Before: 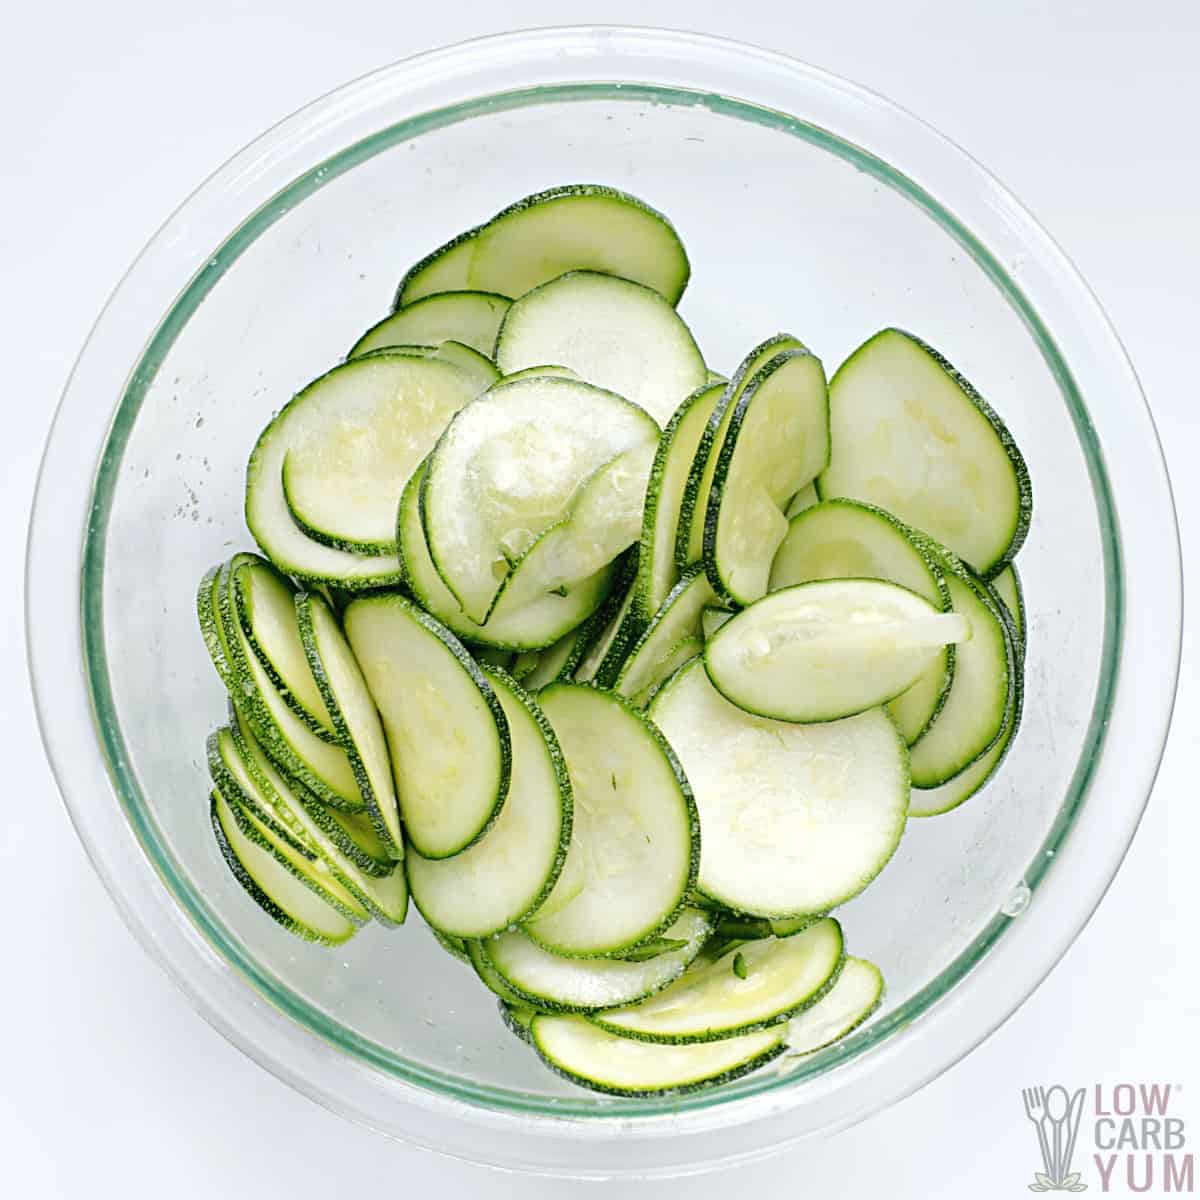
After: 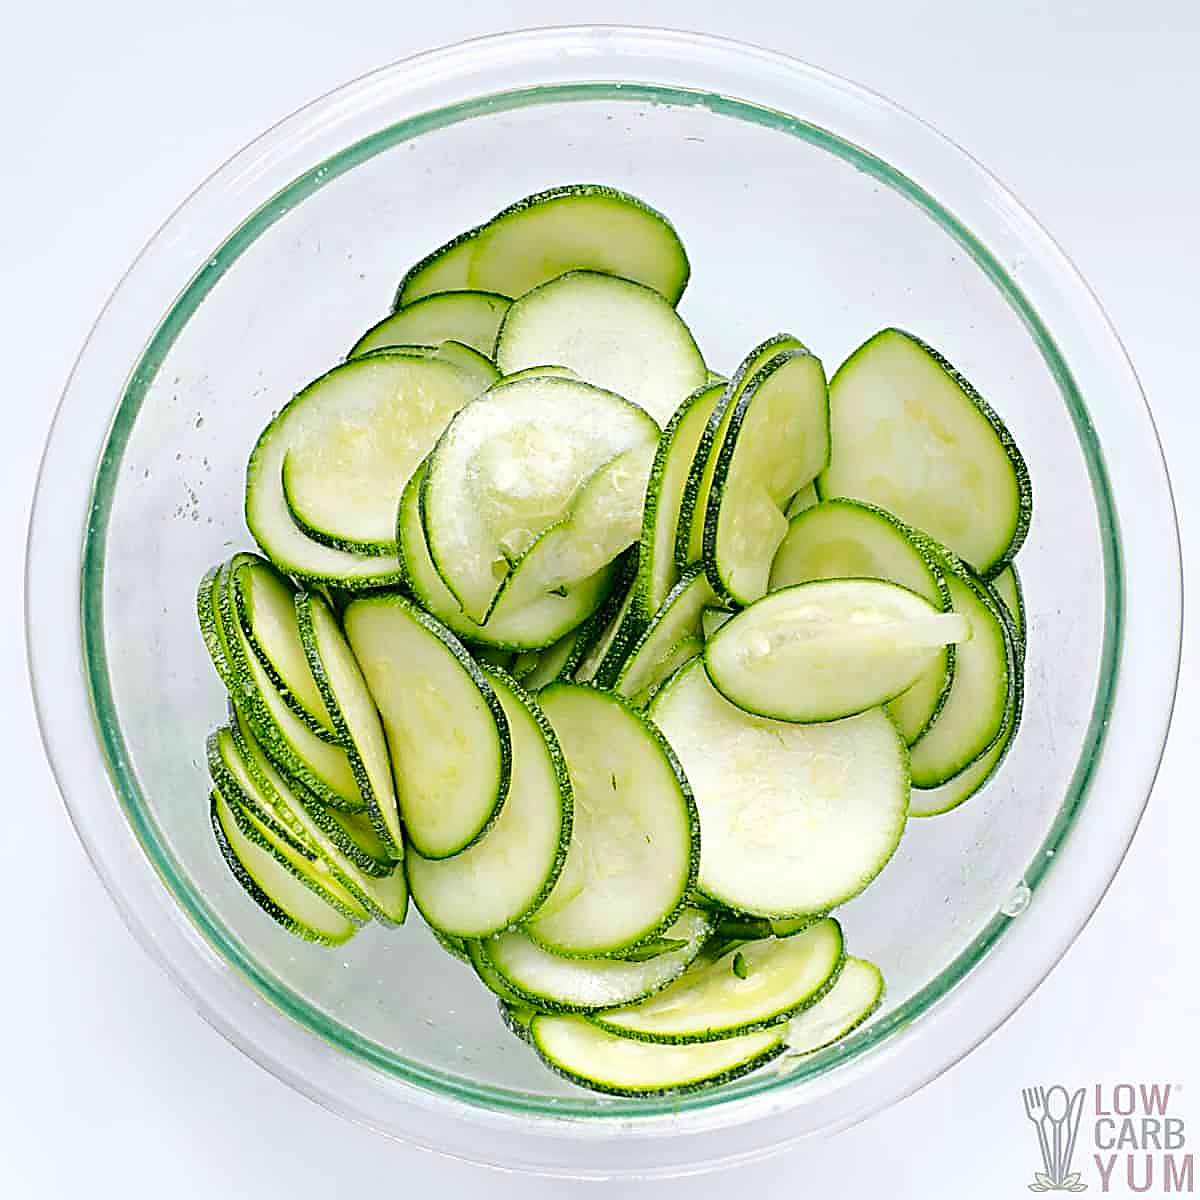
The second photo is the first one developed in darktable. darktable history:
sharpen: radius 1.409, amount 1.24, threshold 0.843
color correction: highlights b* 0.012, saturation 1.27
